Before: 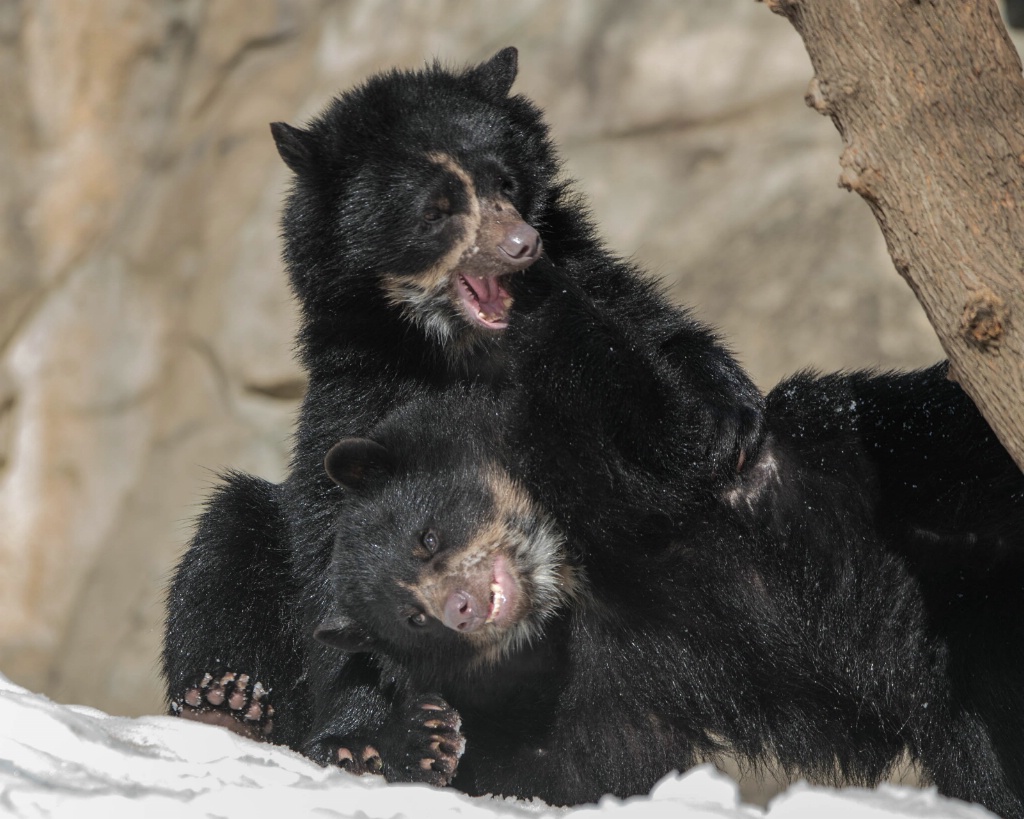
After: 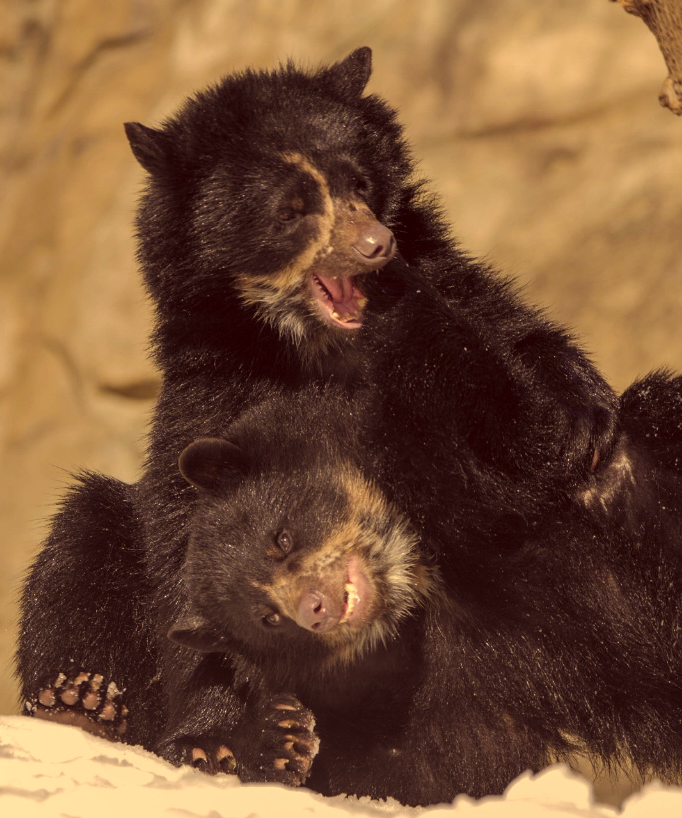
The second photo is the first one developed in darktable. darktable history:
crop and rotate: left 14.292%, right 19.041%
color correction: highlights a* 10.12, highlights b* 39.04, shadows a* 14.62, shadows b* 3.37
